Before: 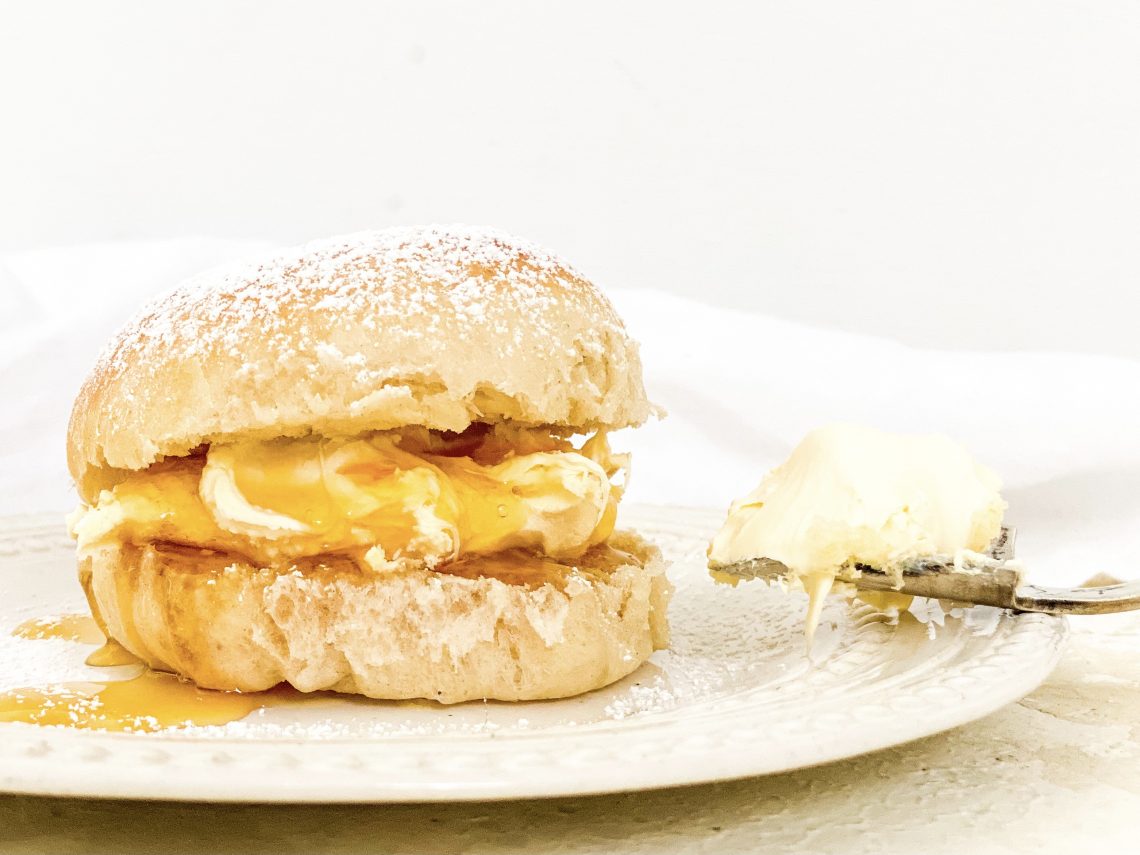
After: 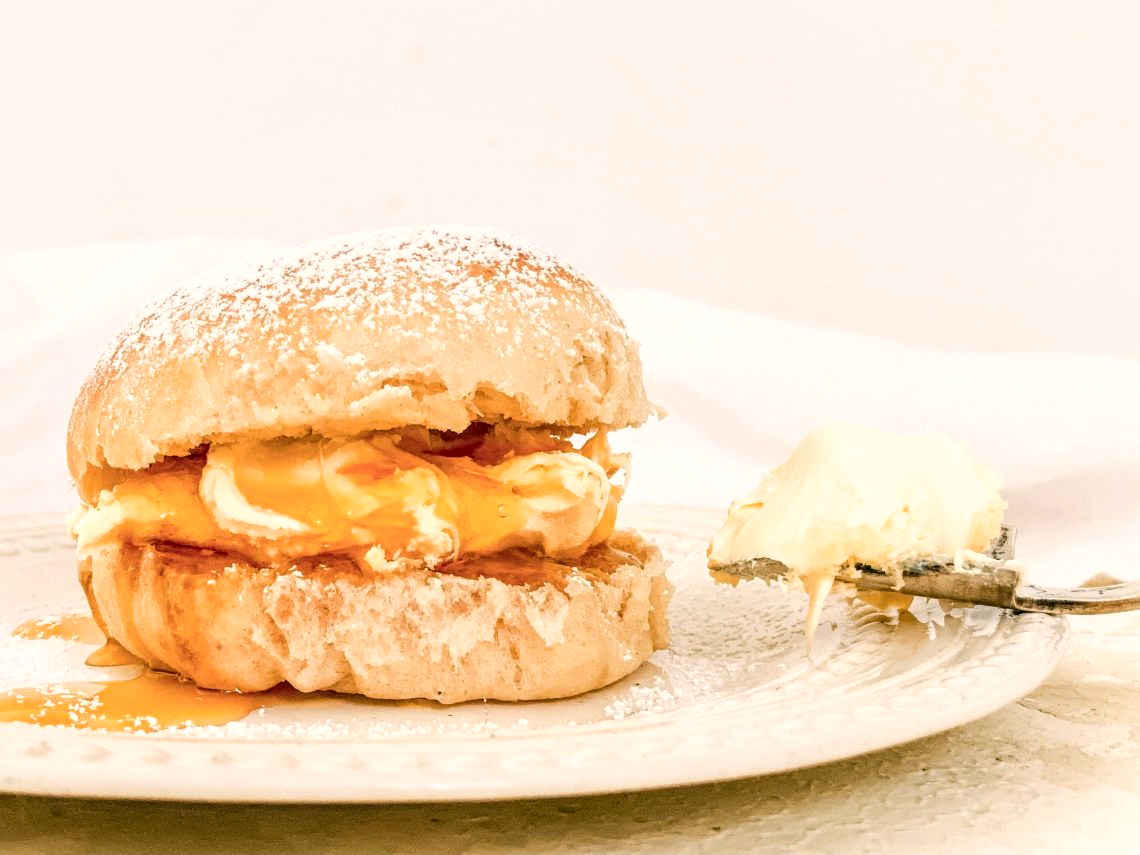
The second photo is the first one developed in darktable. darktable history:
color correction: highlights a* 4.54, highlights b* 4.98, shadows a* -7.81, shadows b* 4.86
color zones: curves: ch1 [(0.263, 0.53) (0.376, 0.287) (0.487, 0.512) (0.748, 0.547) (1, 0.513)]; ch2 [(0.262, 0.45) (0.751, 0.477)]
local contrast: on, module defaults
